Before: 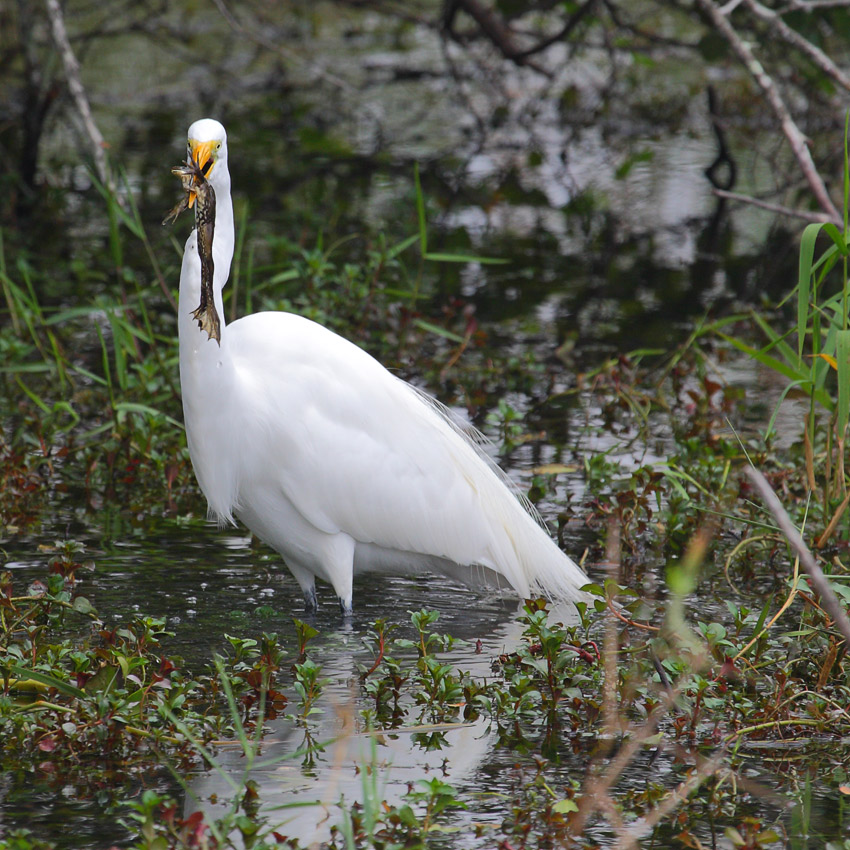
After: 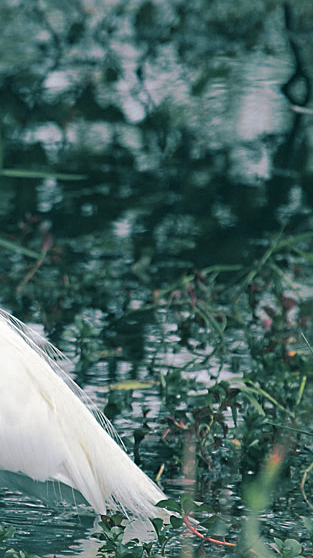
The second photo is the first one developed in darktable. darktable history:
shadows and highlights: radius 118.69, shadows 42.21, highlights -61.56, soften with gaussian
tone curve: curves: ch0 [(0, 0.024) (0.119, 0.146) (0.474, 0.464) (0.718, 0.721) (0.817, 0.839) (1, 0.998)]; ch1 [(0, 0) (0.377, 0.416) (0.439, 0.451) (0.477, 0.477) (0.501, 0.497) (0.538, 0.544) (0.58, 0.602) (0.664, 0.676) (0.783, 0.804) (1, 1)]; ch2 [(0, 0) (0.38, 0.405) (0.463, 0.456) (0.498, 0.497) (0.524, 0.535) (0.578, 0.576) (0.648, 0.665) (1, 1)], color space Lab, independent channels, preserve colors none
crop and rotate: left 49.936%, top 10.094%, right 13.136%, bottom 24.256%
sharpen: on, module defaults
color zones: curves: ch0 [(0, 0.533) (0.126, 0.533) (0.234, 0.533) (0.368, 0.357) (0.5, 0.5) (0.625, 0.5) (0.74, 0.637) (0.875, 0.5)]; ch1 [(0.004, 0.708) (0.129, 0.662) (0.25, 0.5) (0.375, 0.331) (0.496, 0.396) (0.625, 0.649) (0.739, 0.26) (0.875, 0.5) (1, 0.478)]; ch2 [(0, 0.409) (0.132, 0.403) (0.236, 0.558) (0.379, 0.448) (0.5, 0.5) (0.625, 0.5) (0.691, 0.39) (0.875, 0.5)]
split-toning: shadows › hue 186.43°, highlights › hue 49.29°, compress 30.29%
color correction: saturation 1.11
